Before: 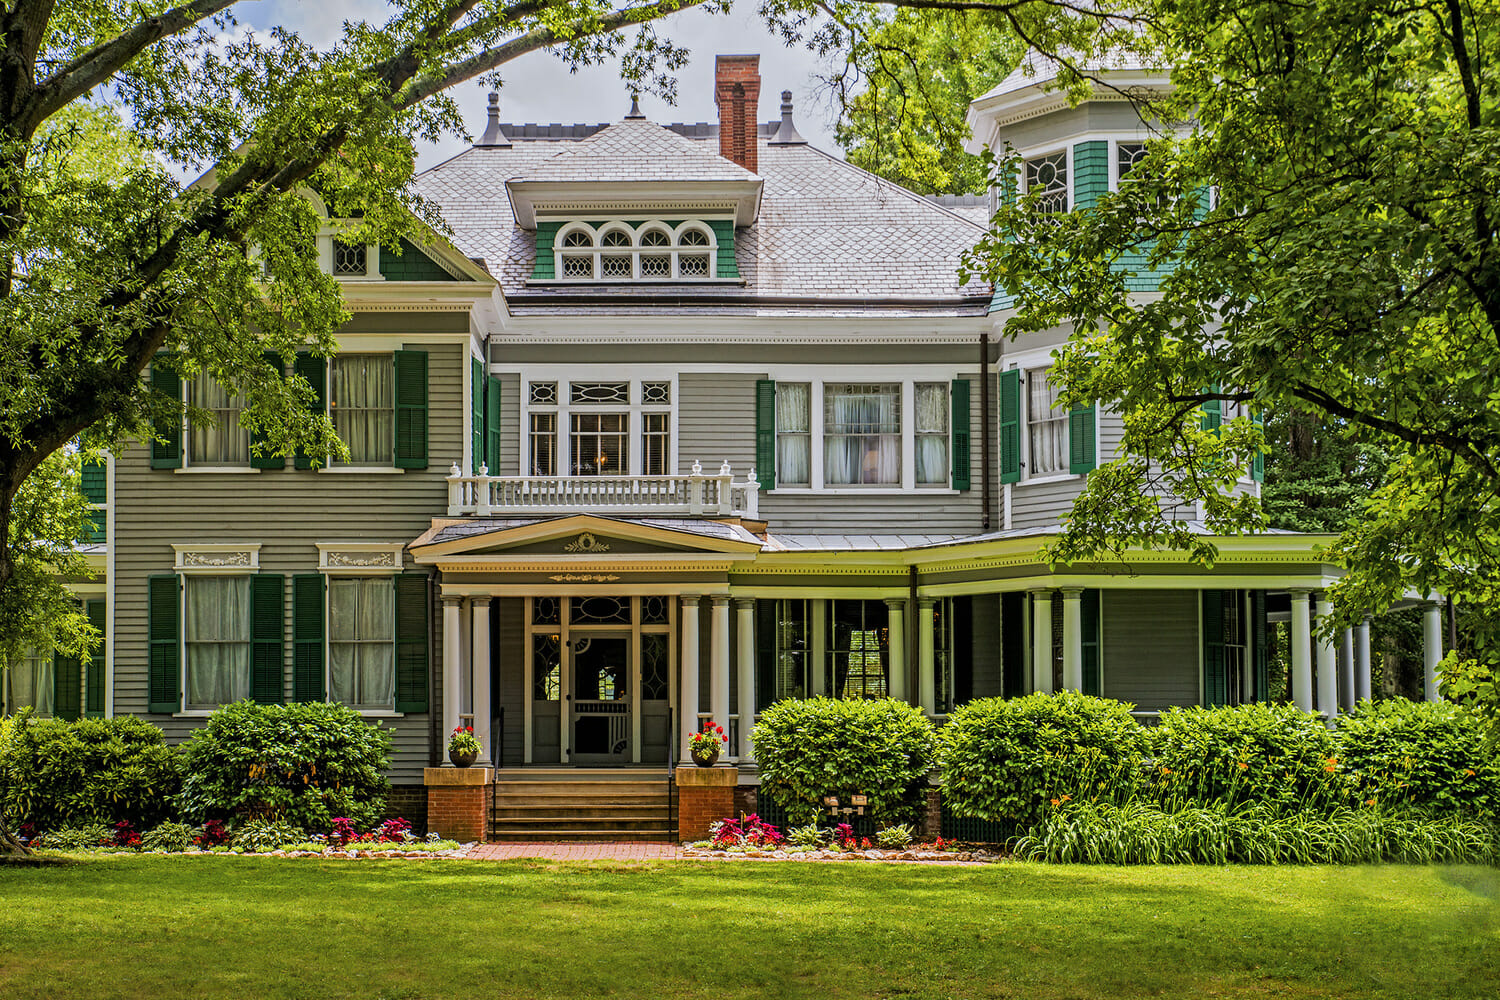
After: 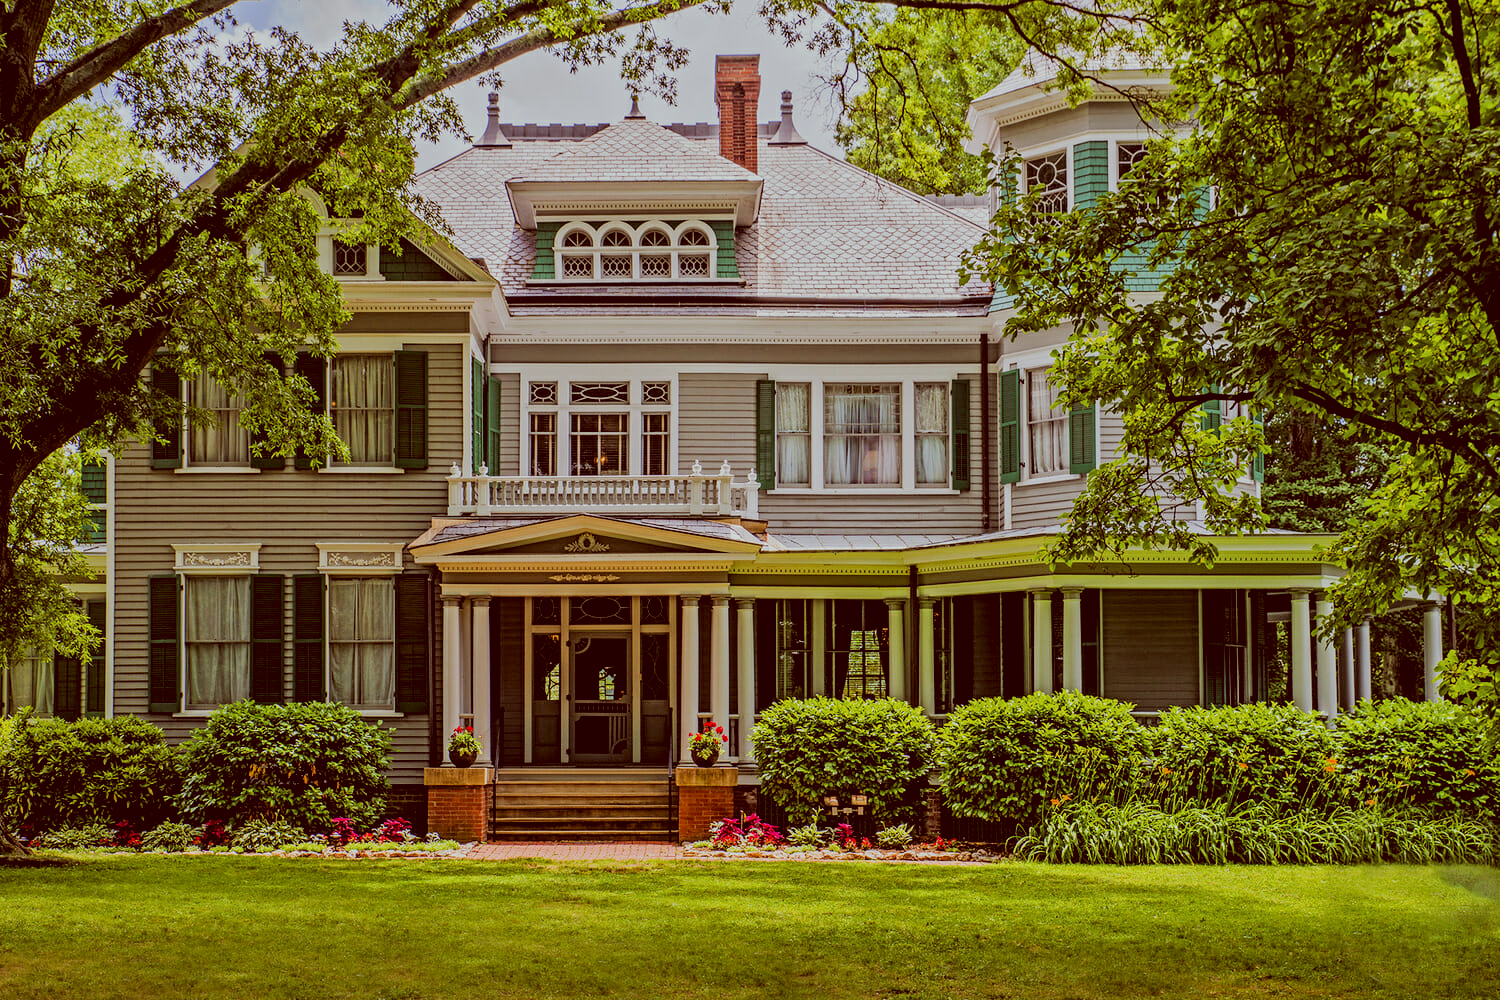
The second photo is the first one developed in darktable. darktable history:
color correction: highlights a* -7.14, highlights b* -0.192, shadows a* 20.21, shadows b* 11.41
exposure: black level correction 0.002, compensate exposure bias true, compensate highlight preservation false
filmic rgb: black relative exposure -8.02 EV, white relative exposure 4.01 EV, hardness 4.2, color science v6 (2022)
